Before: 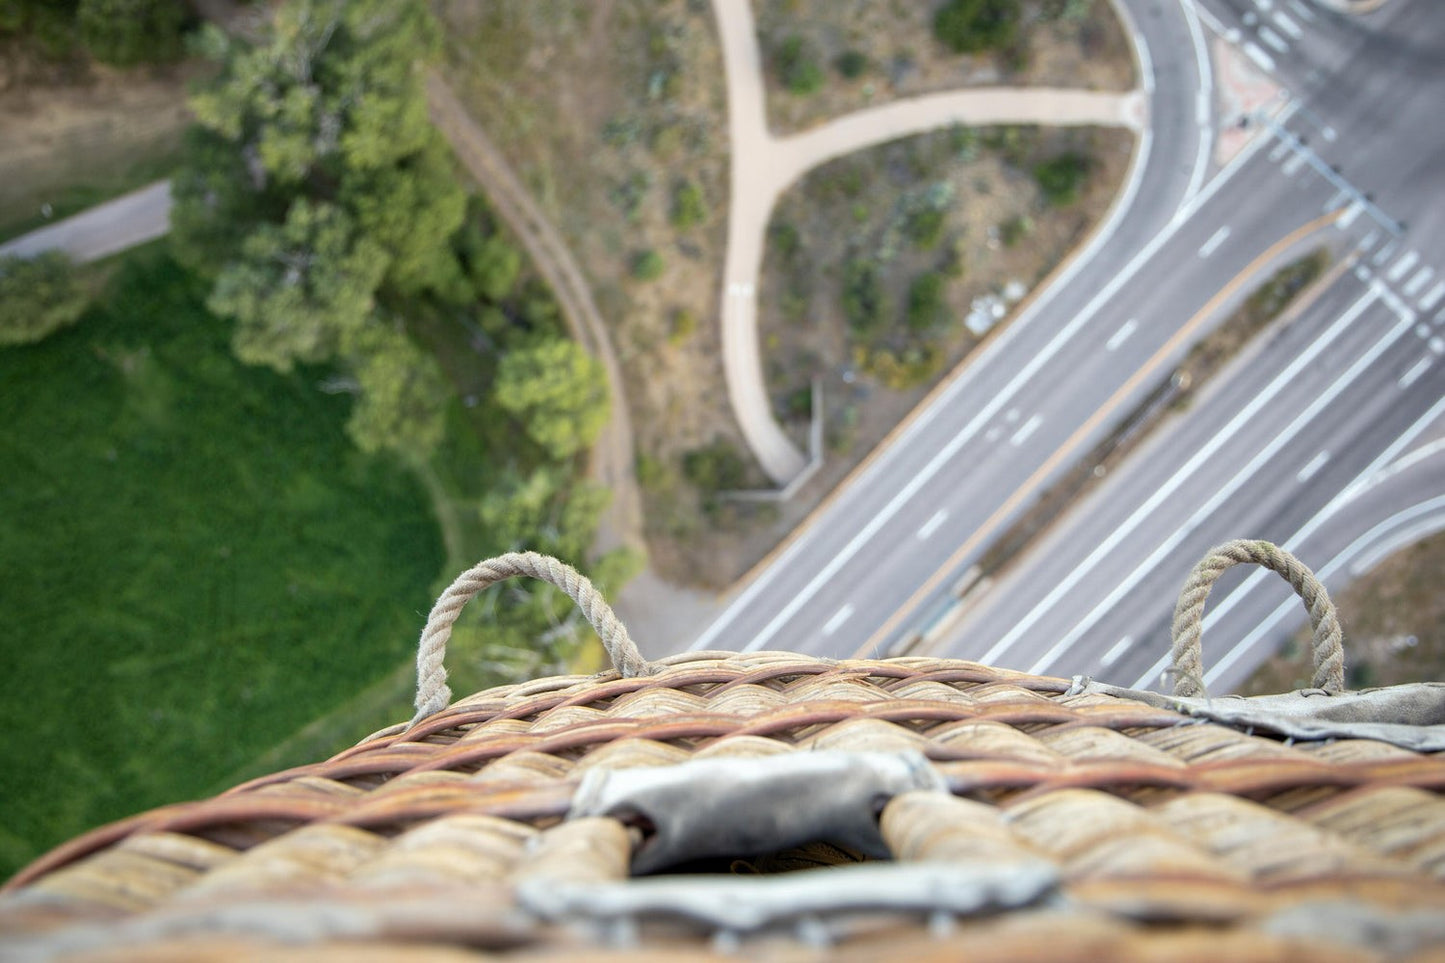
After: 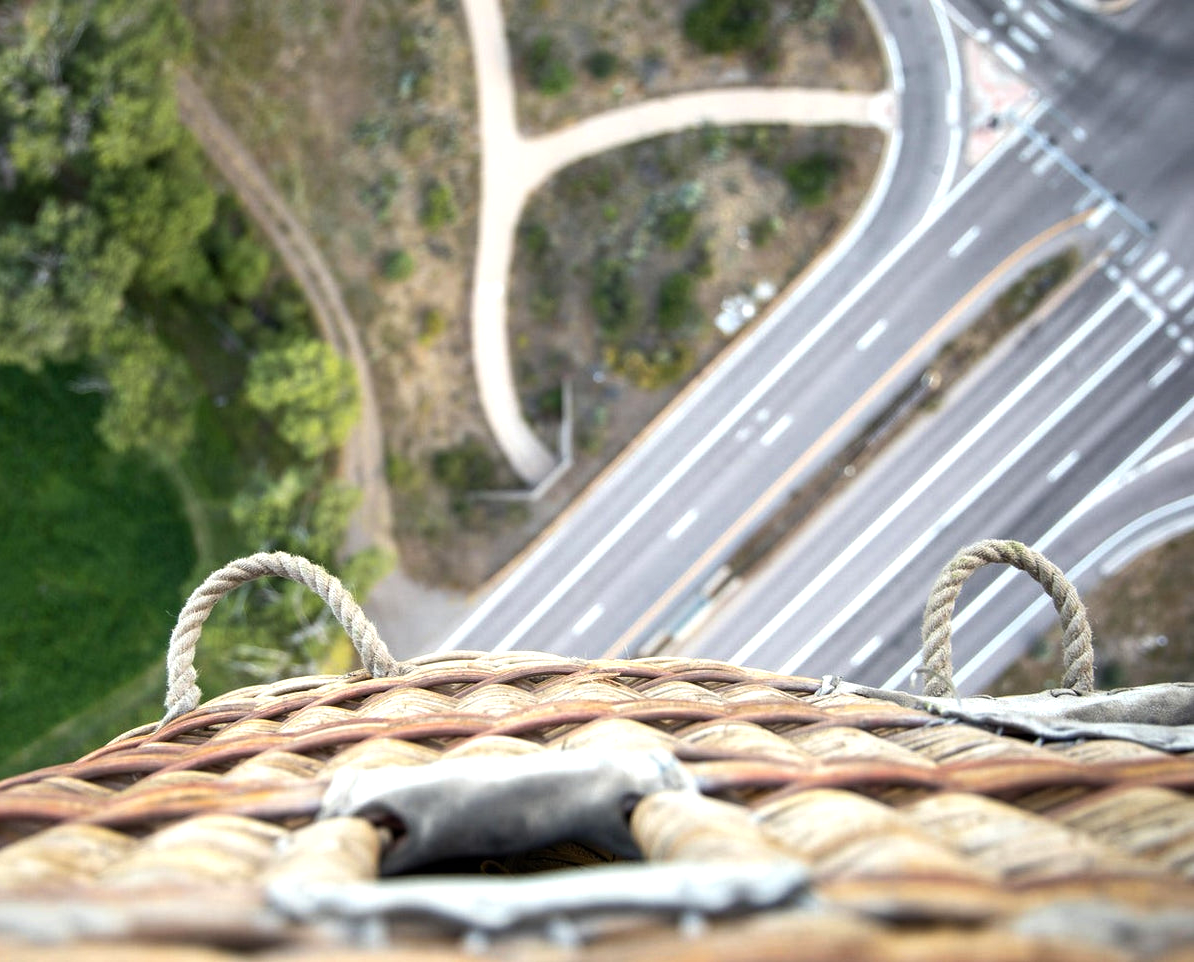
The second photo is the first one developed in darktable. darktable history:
crop: left 17.318%, bottom 0.037%
color balance rgb: shadows lift › hue 86.69°, perceptual saturation grading › global saturation 1.548%, perceptual saturation grading › highlights -2.629%, perceptual saturation grading › mid-tones 4.029%, perceptual saturation grading › shadows 8.579%, perceptual brilliance grading › highlights 13.973%, perceptual brilliance grading › shadows -19.028%
